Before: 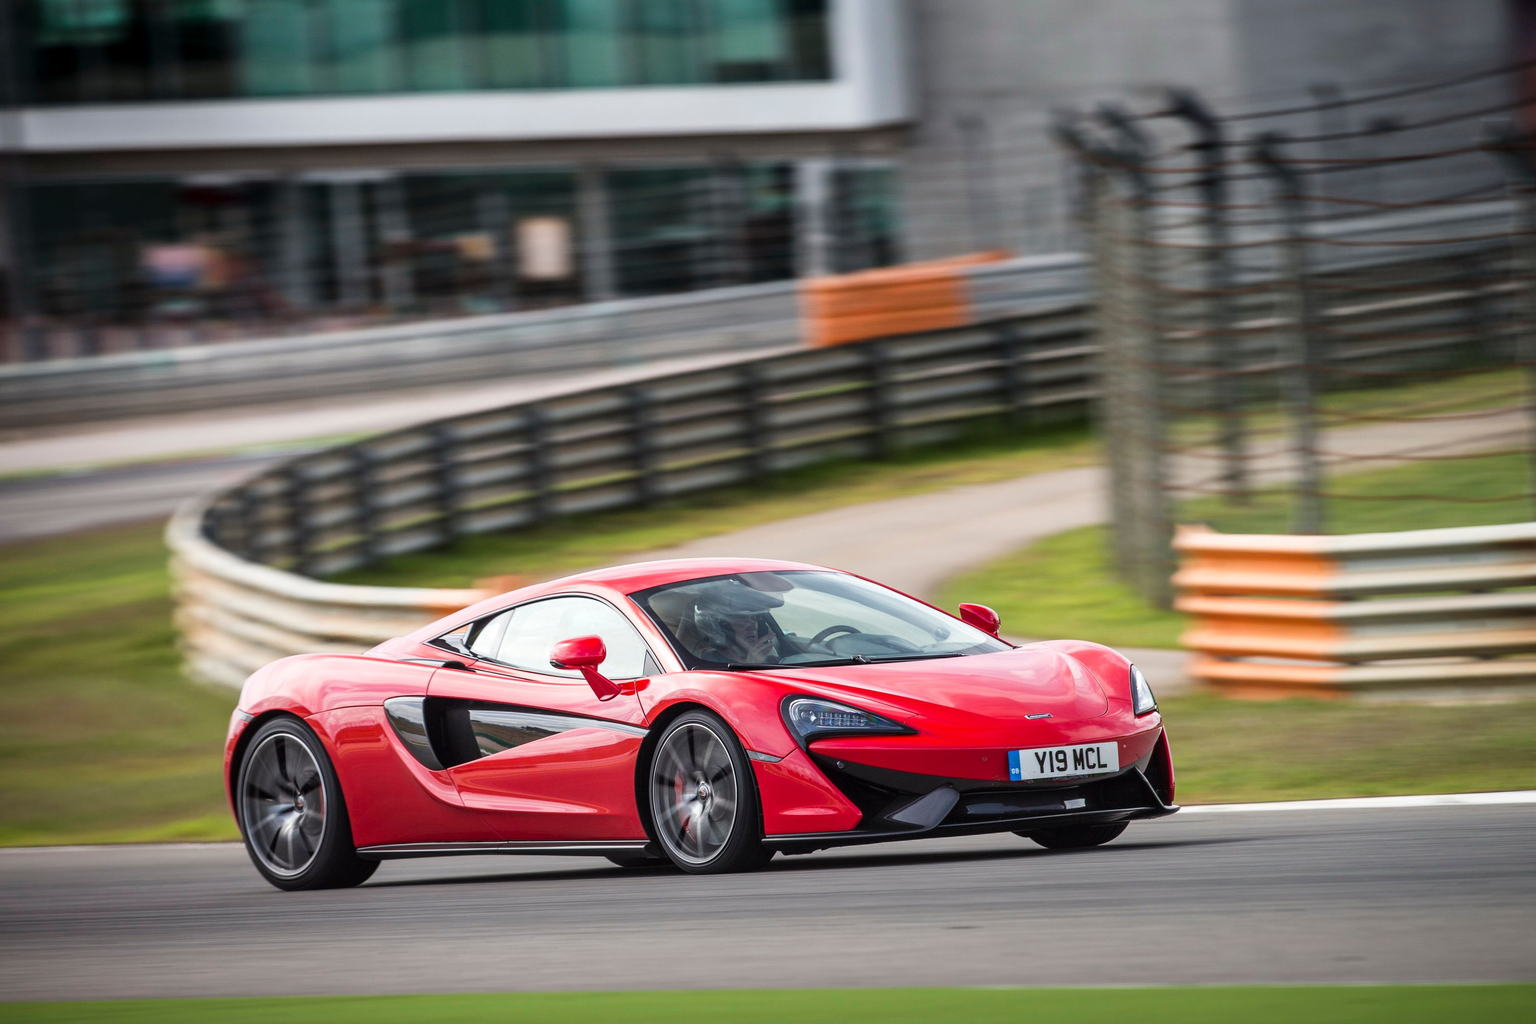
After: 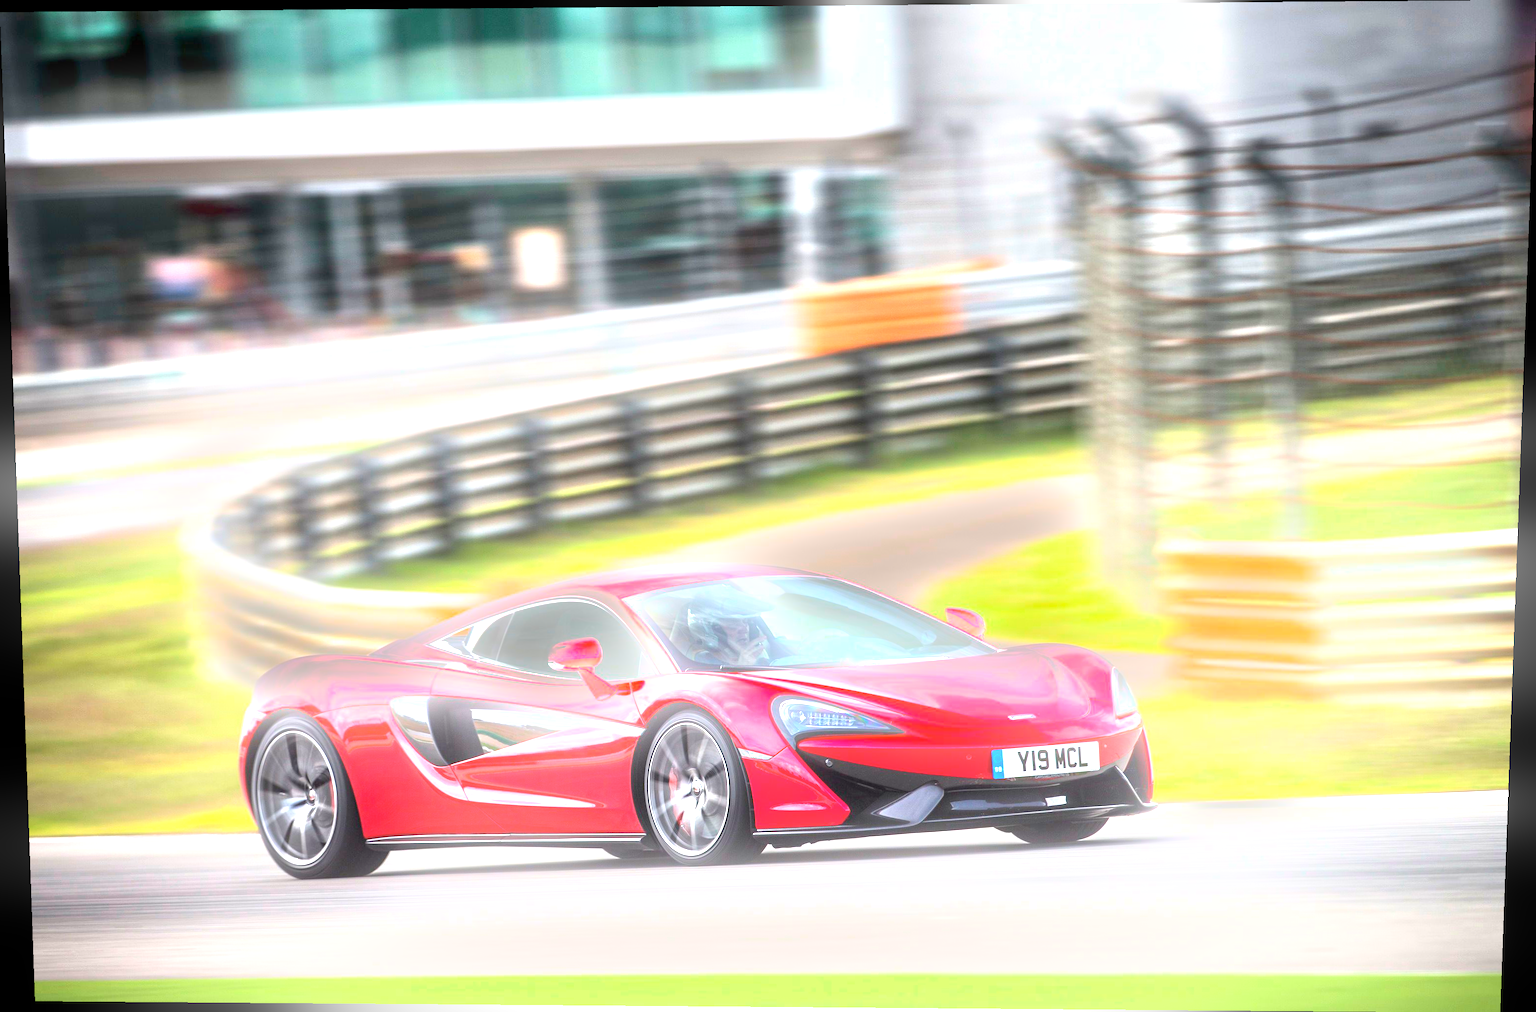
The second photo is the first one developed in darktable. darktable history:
exposure: exposure 2.04 EV, compensate highlight preservation false
bloom: size 15%, threshold 97%, strength 7%
rotate and perspective: lens shift (vertical) 0.048, lens shift (horizontal) -0.024, automatic cropping off
